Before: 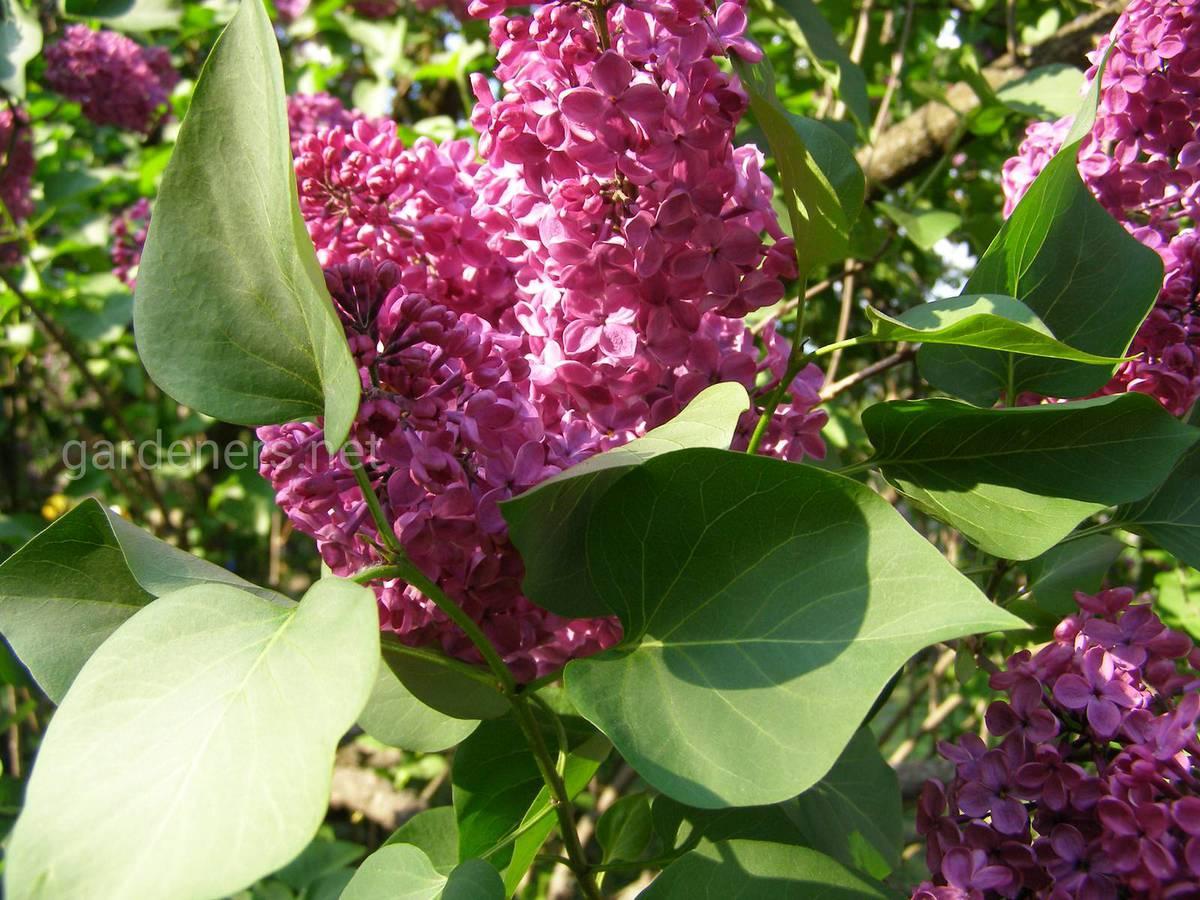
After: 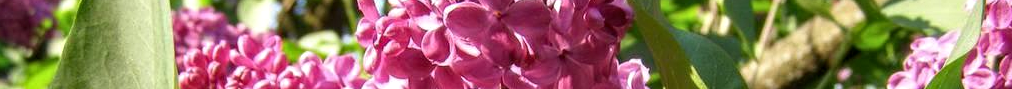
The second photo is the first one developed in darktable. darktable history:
crop and rotate: left 9.644%, top 9.491%, right 6.021%, bottom 80.509%
local contrast: detail 130%
